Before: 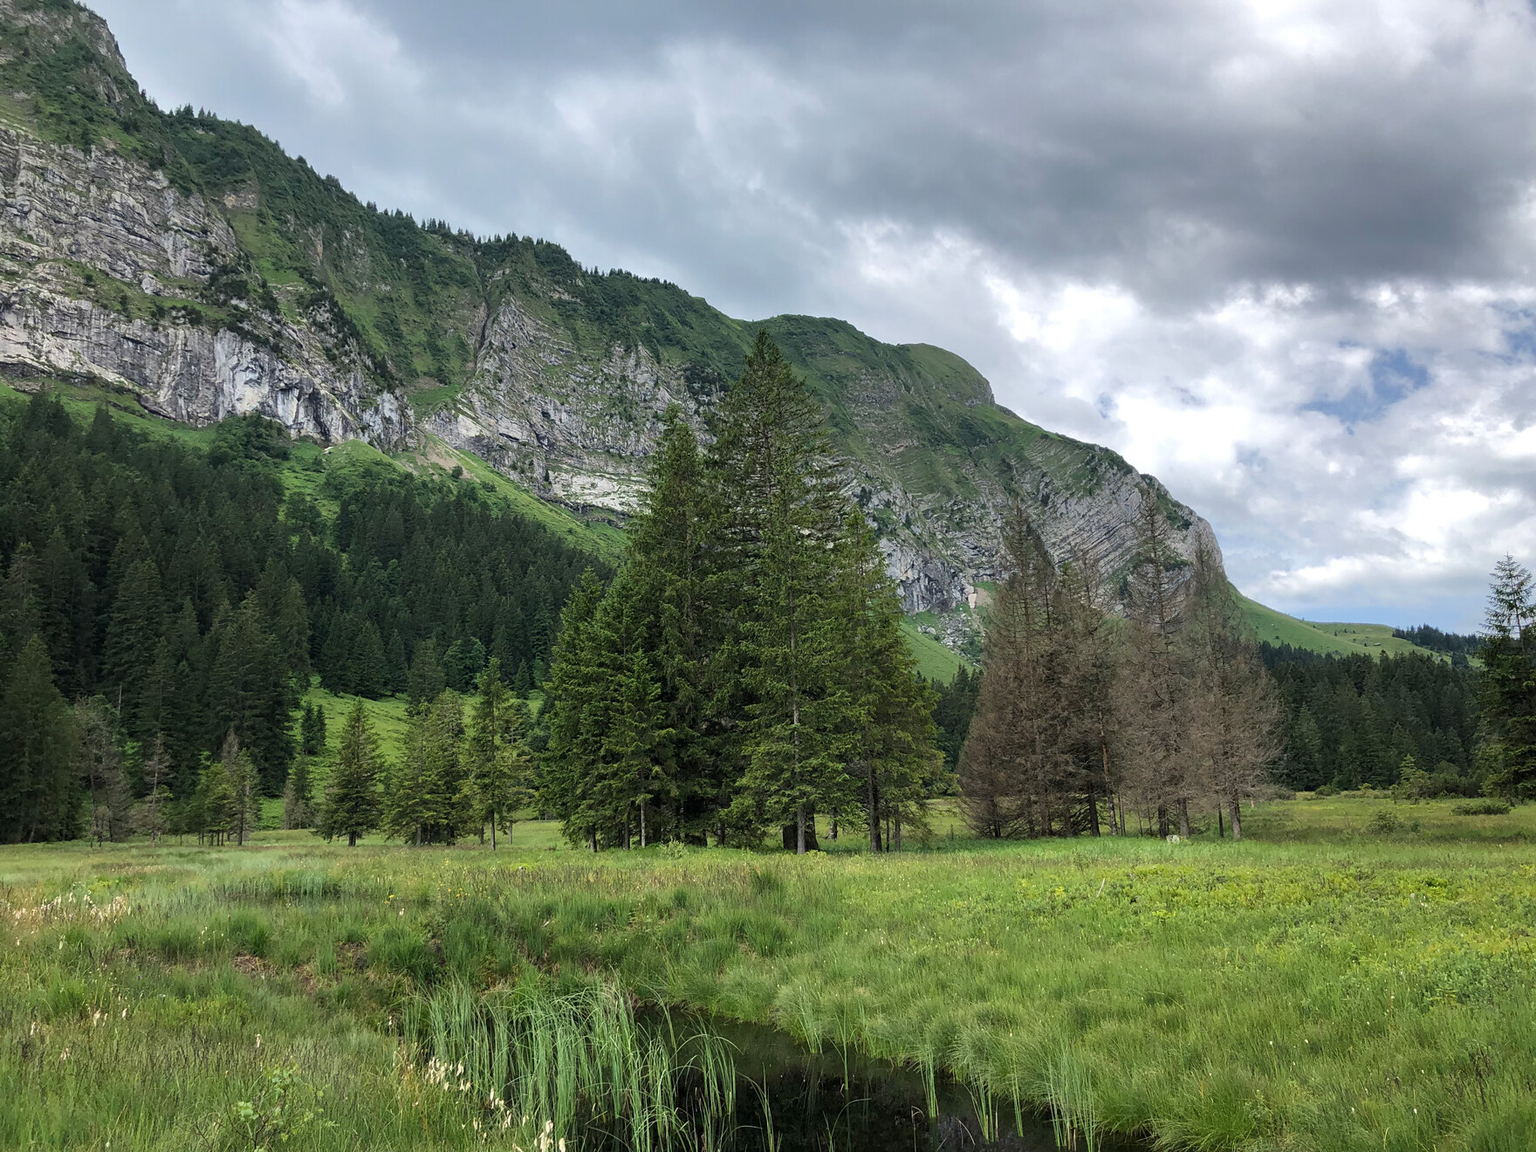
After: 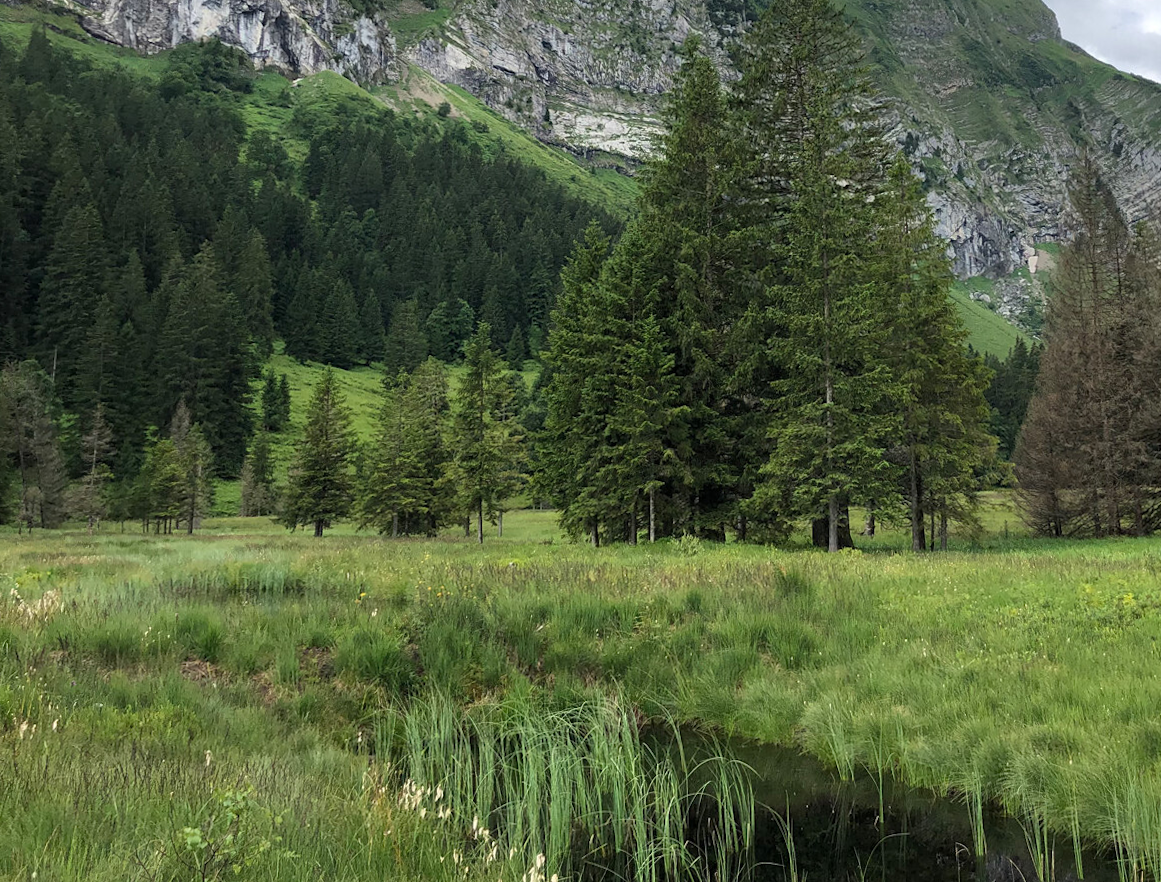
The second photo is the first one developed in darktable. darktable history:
crop and rotate: angle -0.725°, left 3.897%, top 32.058%, right 29.019%
